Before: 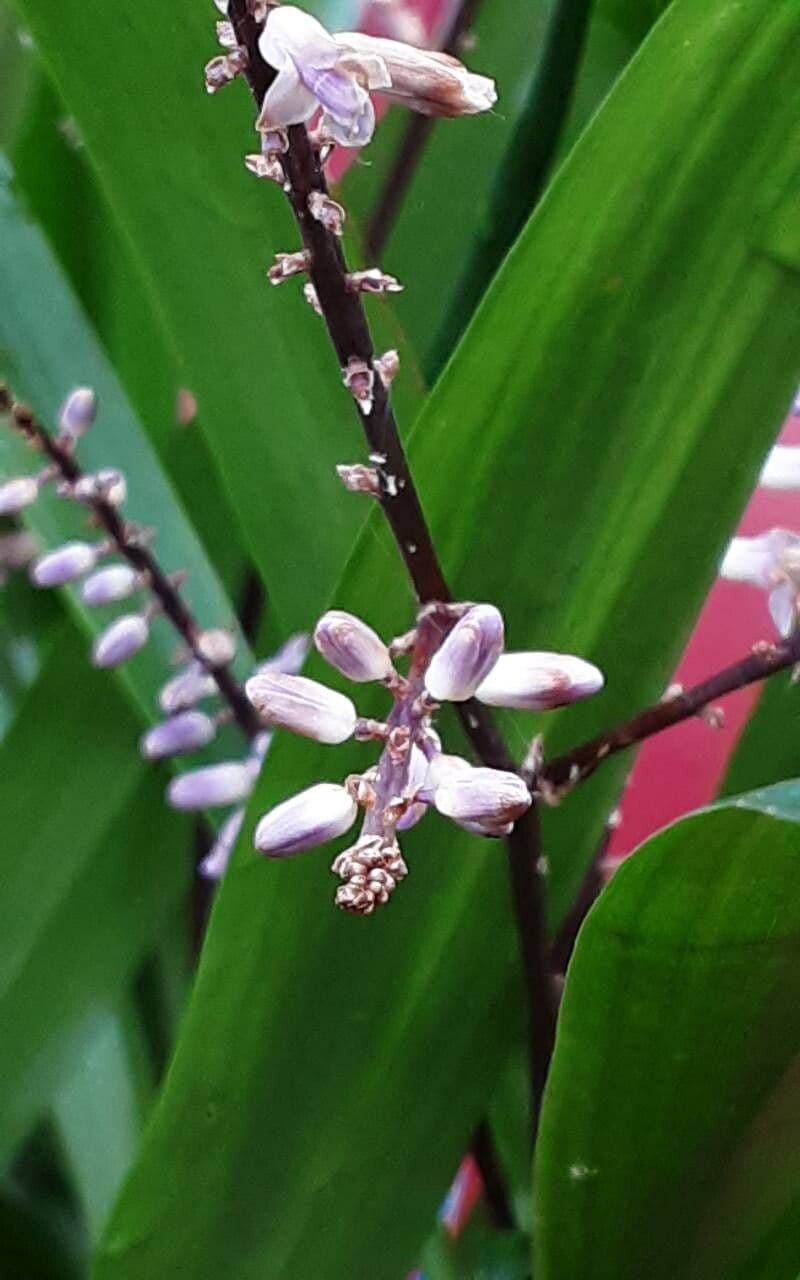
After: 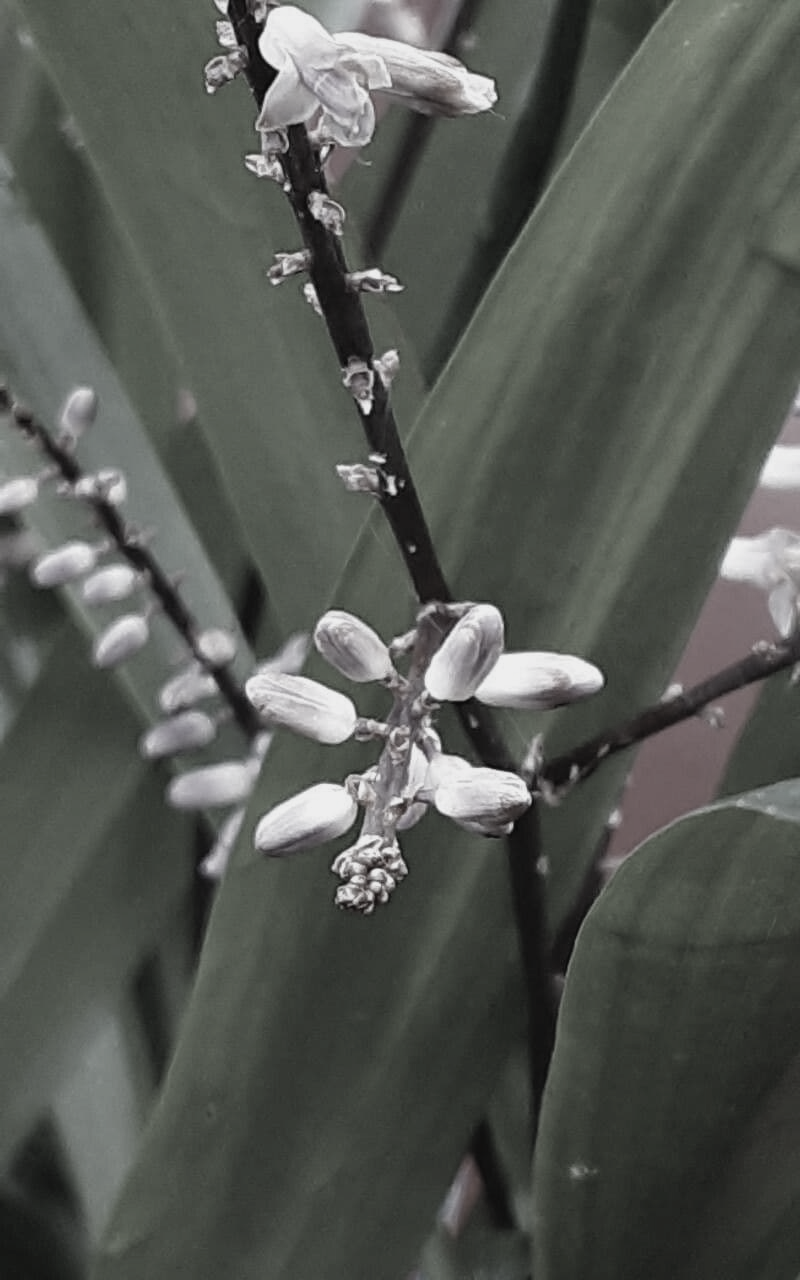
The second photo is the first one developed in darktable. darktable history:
tone equalizer: on, module defaults
color correction: saturation 0.2
contrast brightness saturation: contrast -0.05, saturation -0.41
exposure: exposure -0.153 EV, compensate highlight preservation false
